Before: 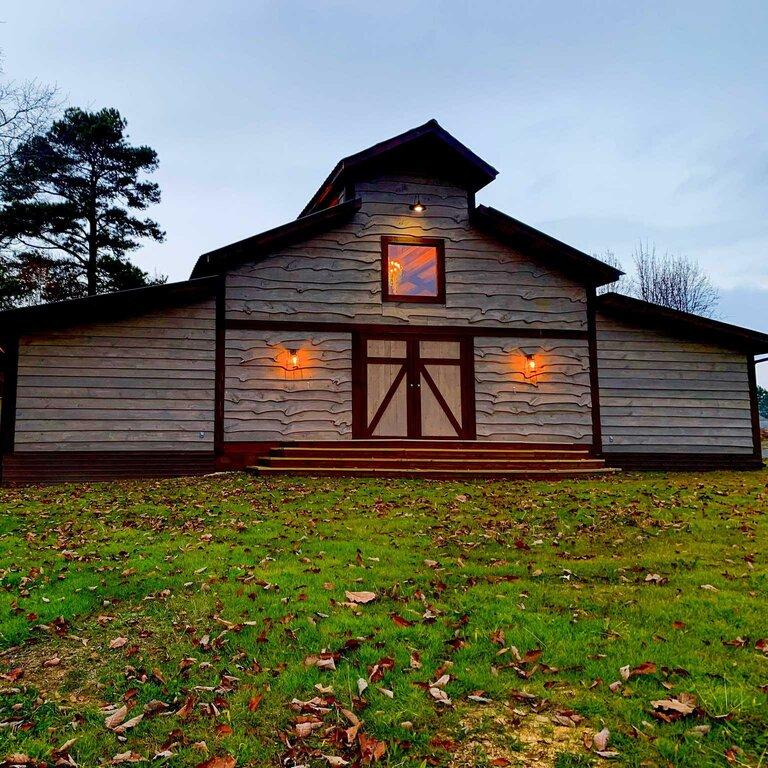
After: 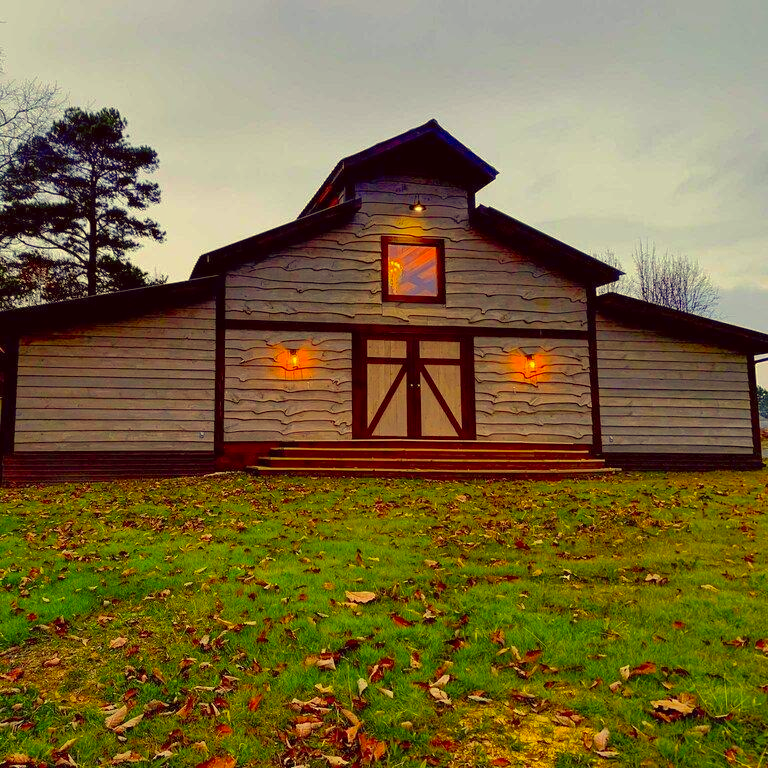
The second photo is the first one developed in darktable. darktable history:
contrast brightness saturation: saturation 0.1
color correction: highlights a* -0.482, highlights b* 40, shadows a* 9.8, shadows b* -0.161
shadows and highlights: on, module defaults
